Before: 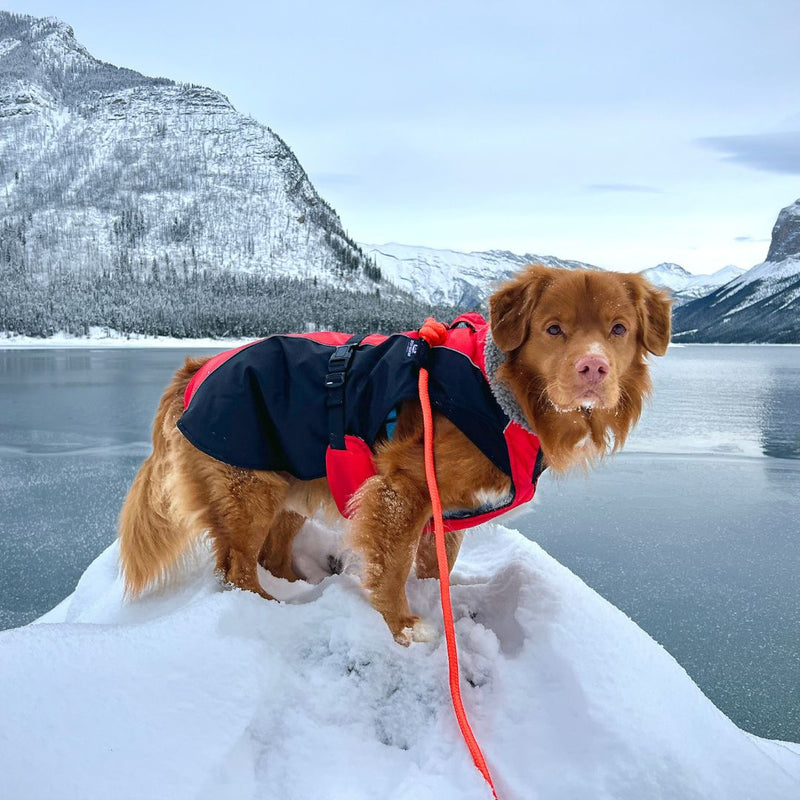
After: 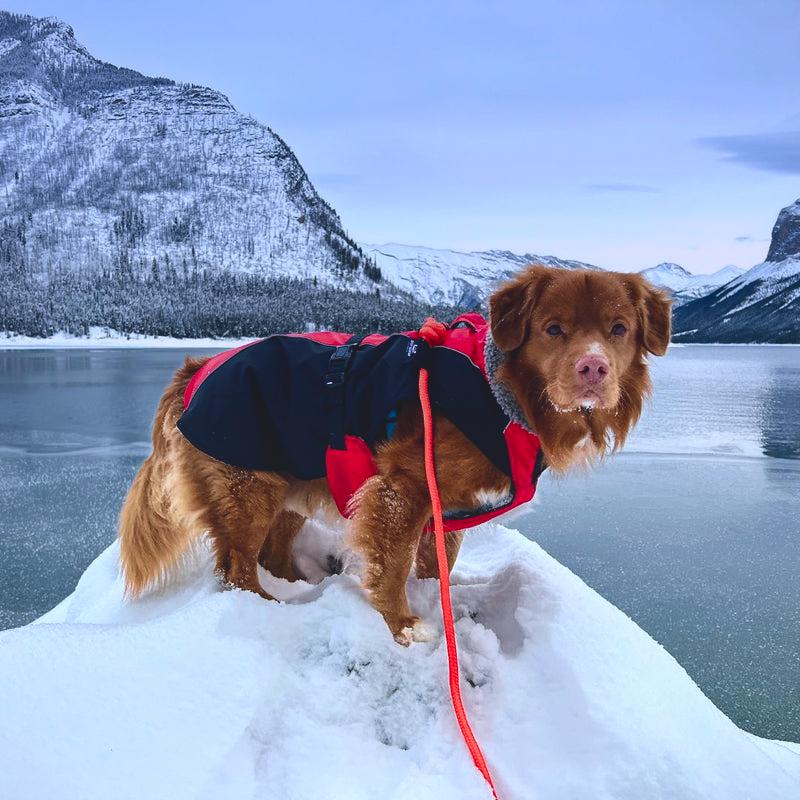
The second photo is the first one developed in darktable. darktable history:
graduated density: hue 238.83°, saturation 50%
contrast brightness saturation: contrast 0.21, brightness -0.11, saturation 0.21
exposure: black level correction -0.041, exposure 0.064 EV, compensate highlight preservation false
